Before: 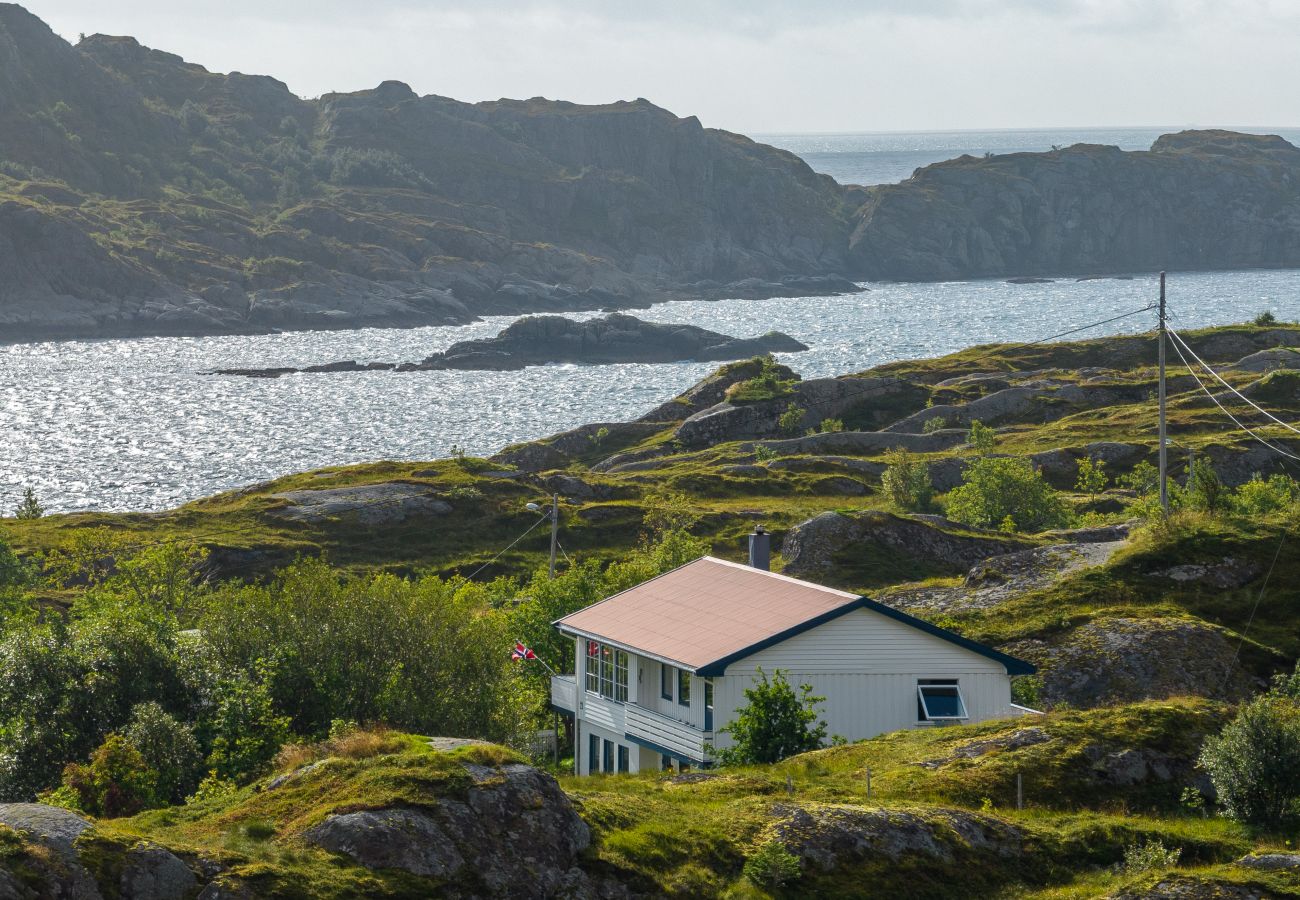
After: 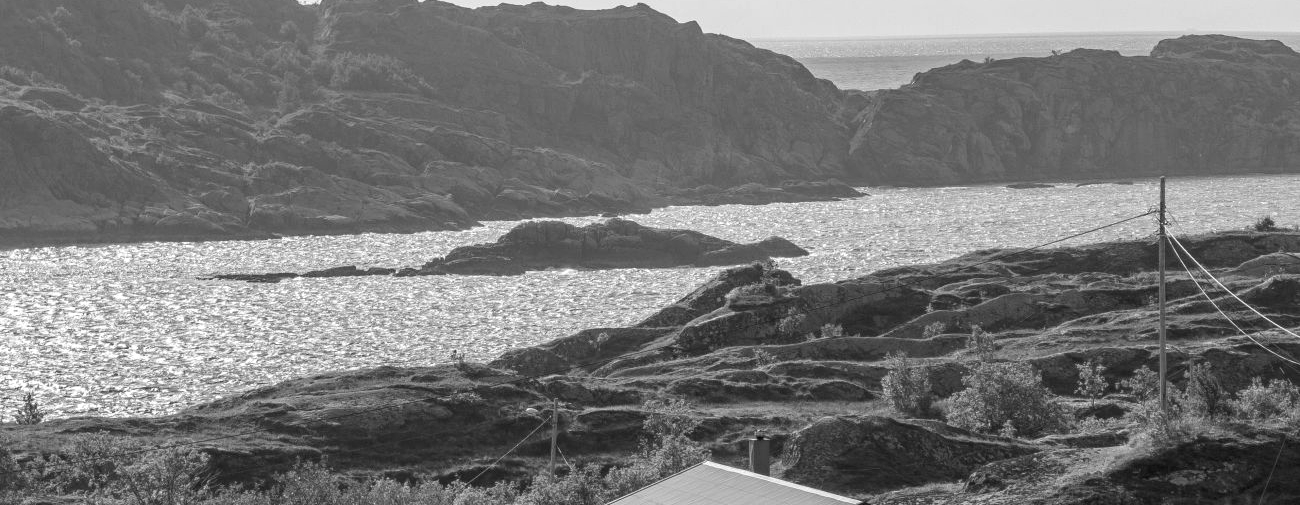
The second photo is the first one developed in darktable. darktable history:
crop and rotate: top 10.605%, bottom 33.274%
rgb levels: mode RGB, independent channels, levels [[0, 0.474, 1], [0, 0.5, 1], [0, 0.5, 1]]
local contrast: highlights 100%, shadows 100%, detail 120%, midtone range 0.2
monochrome: on, module defaults
